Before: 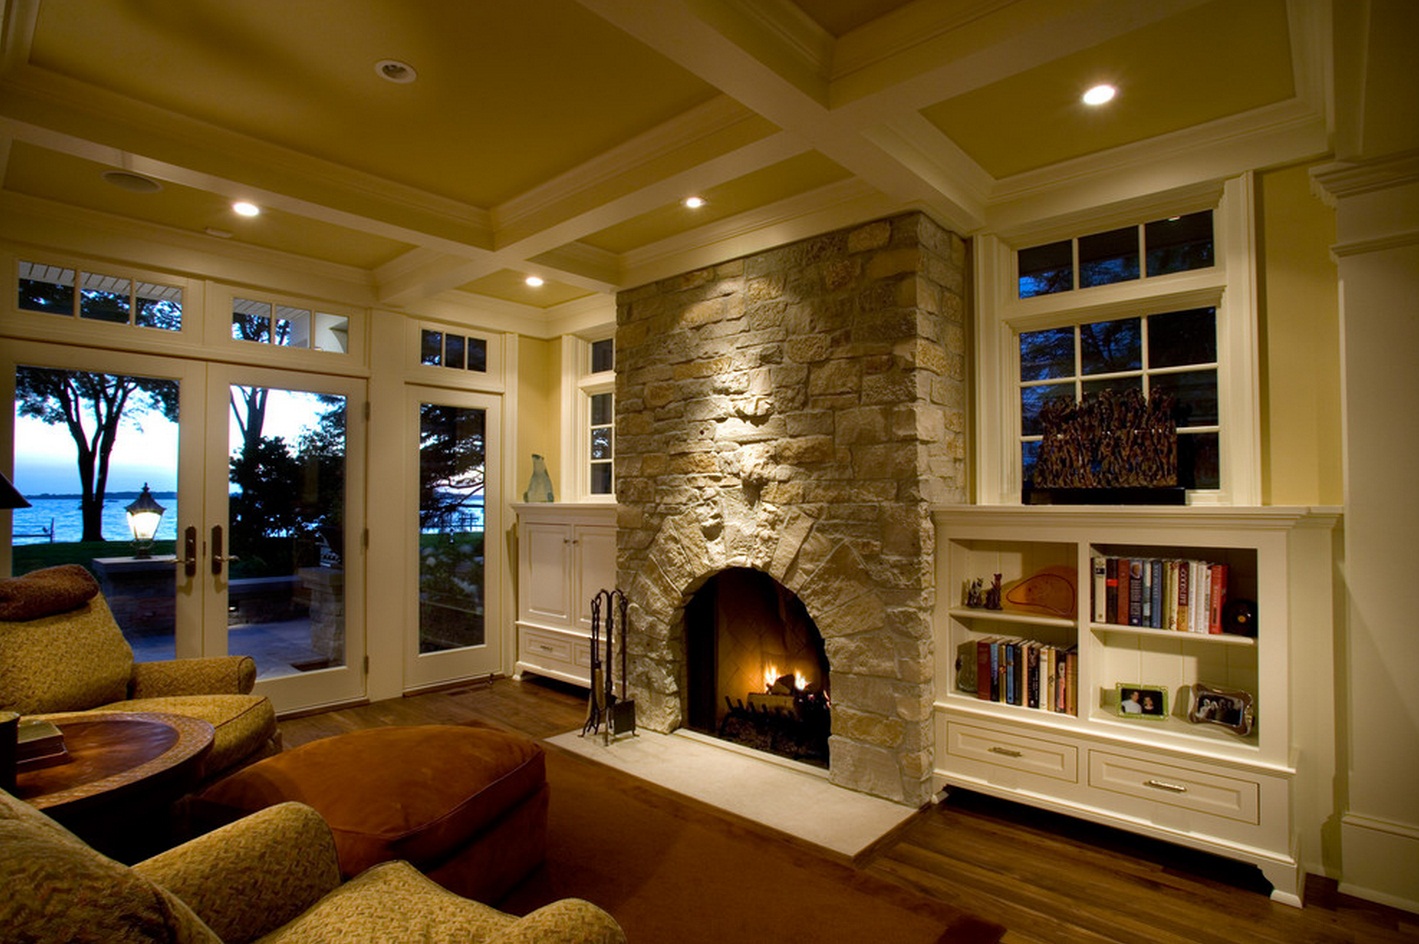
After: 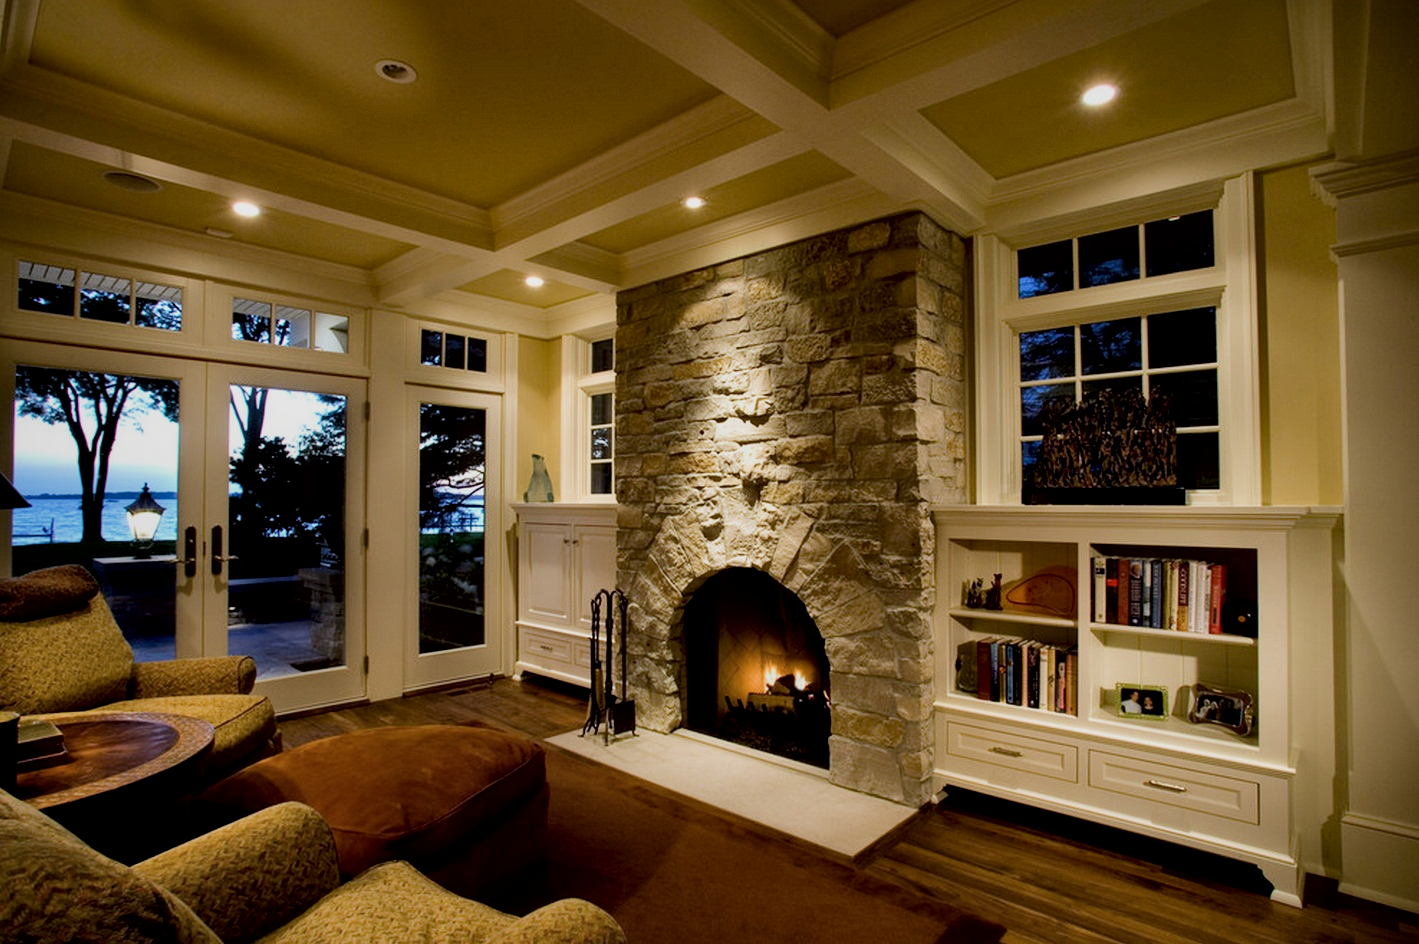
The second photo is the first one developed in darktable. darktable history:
filmic rgb: black relative exposure -7.65 EV, white relative exposure 4.56 EV, hardness 3.61
local contrast: mode bilateral grid, contrast 25, coarseness 60, detail 152%, midtone range 0.2
